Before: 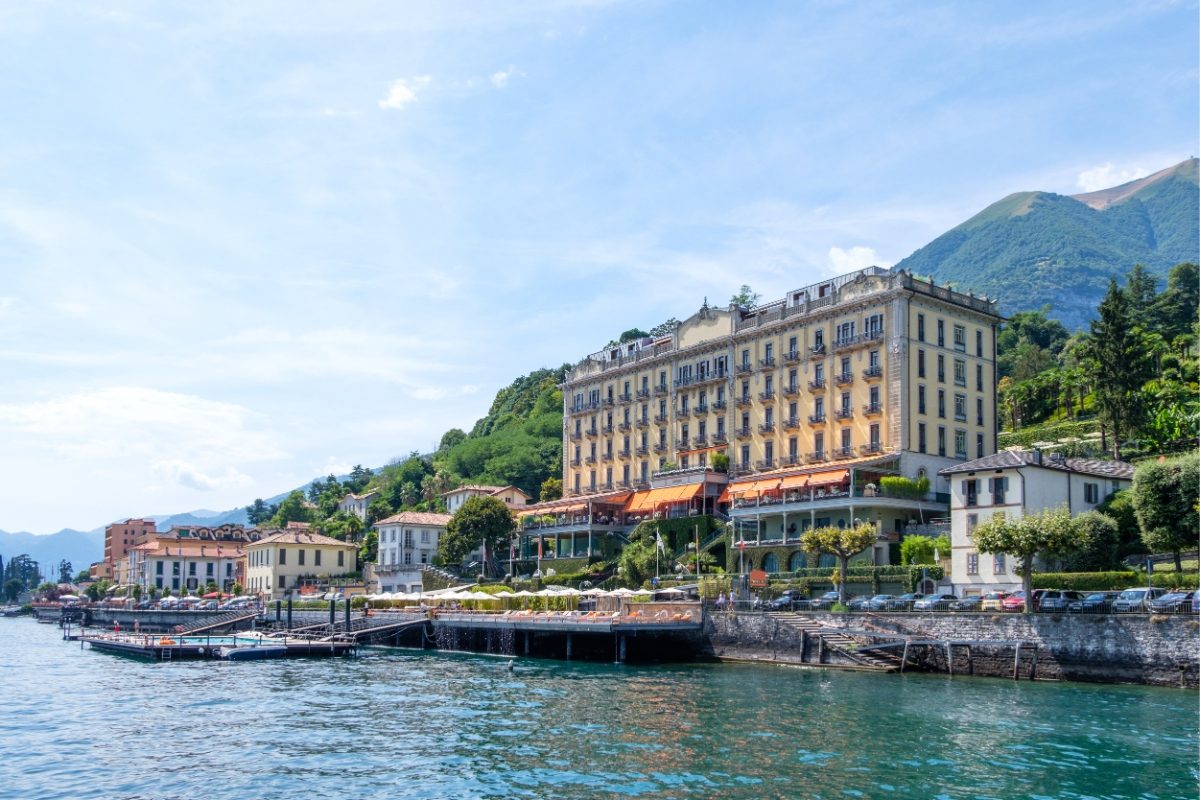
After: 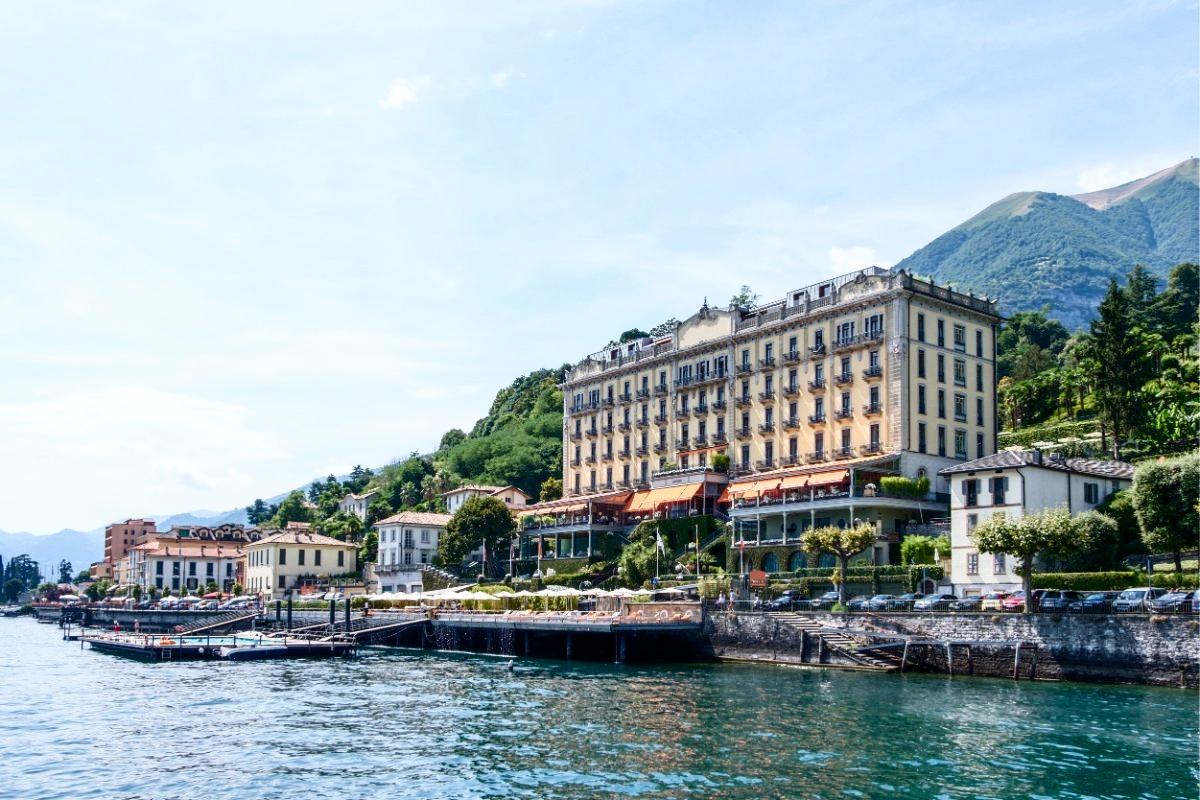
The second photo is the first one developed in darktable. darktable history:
contrast brightness saturation: contrast 0.271
color balance rgb: perceptual saturation grading › global saturation 0.573%, perceptual saturation grading › highlights -32.215%, perceptual saturation grading › mid-tones 5.104%, perceptual saturation grading › shadows 18.878%, global vibrance 9.471%
